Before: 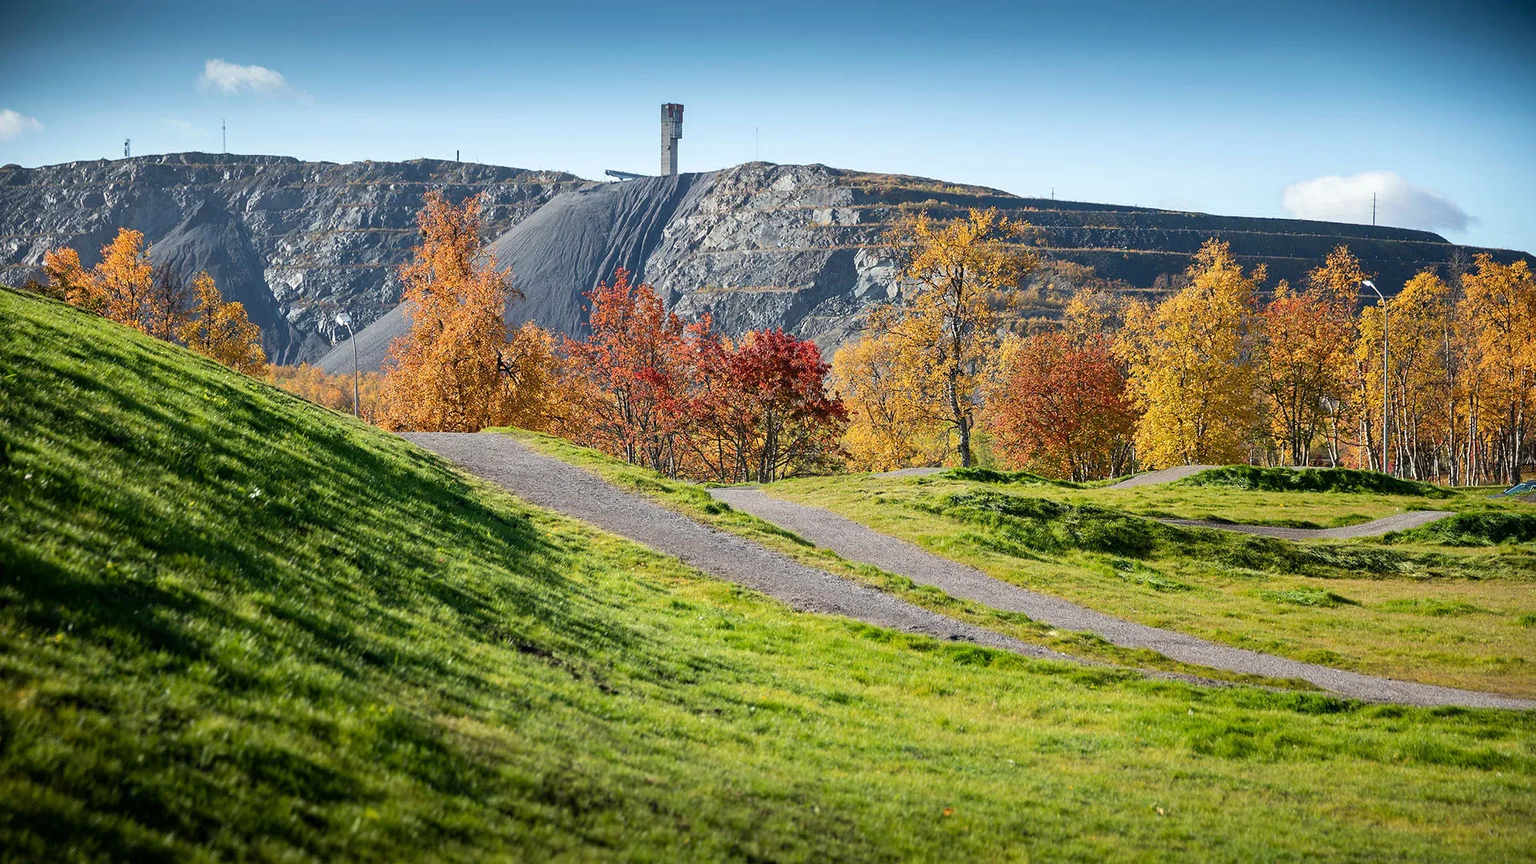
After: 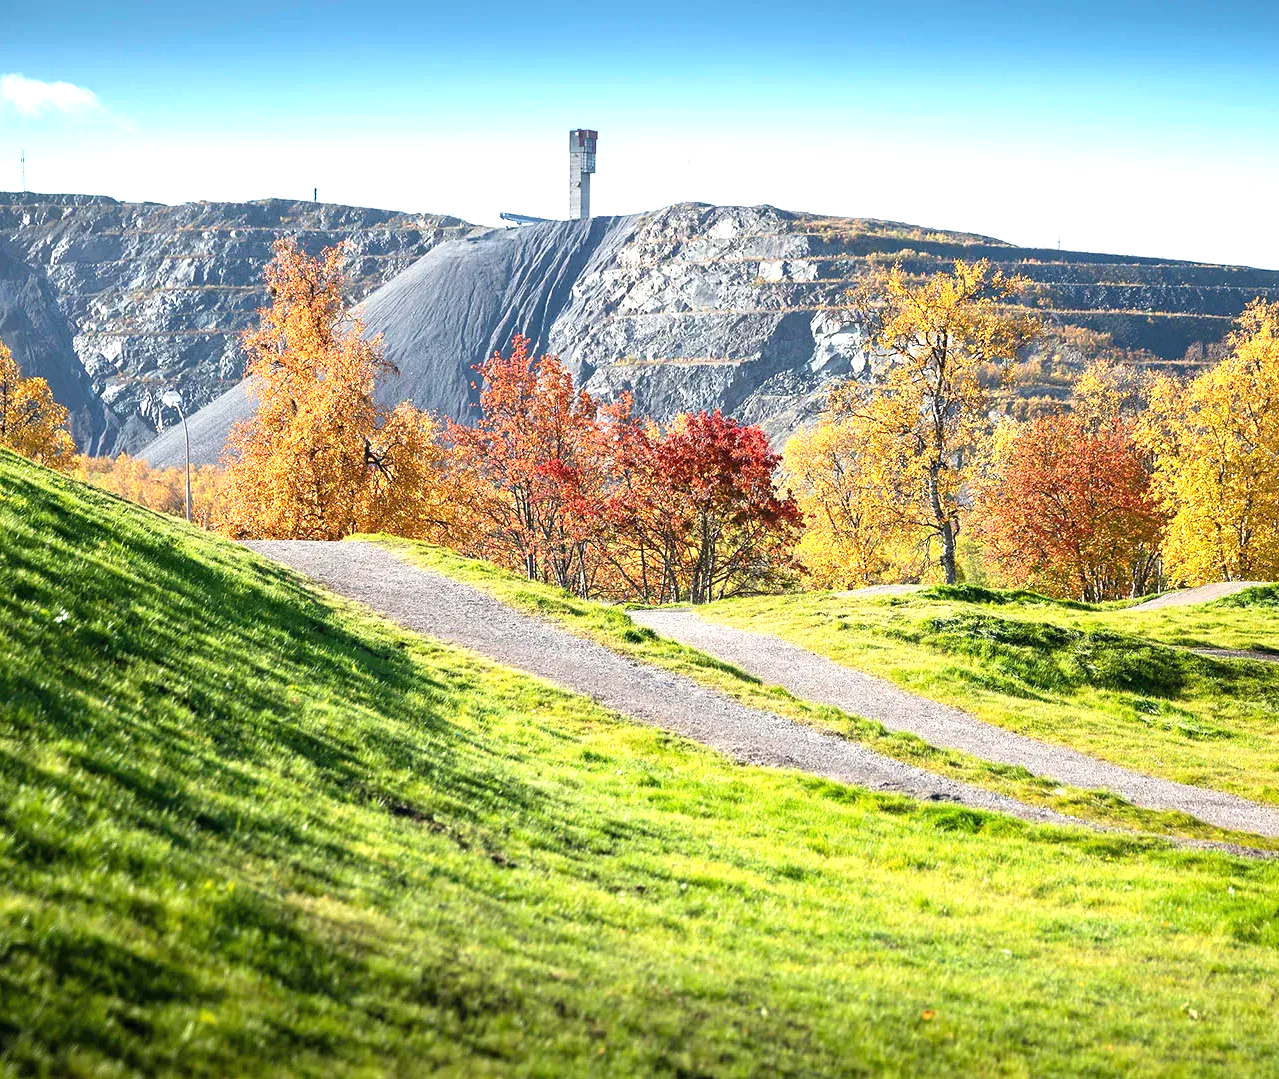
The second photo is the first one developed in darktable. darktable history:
exposure: black level correction 0, exposure 1 EV, compensate exposure bias true, compensate highlight preservation false
crop and rotate: left 13.409%, right 19.924%
